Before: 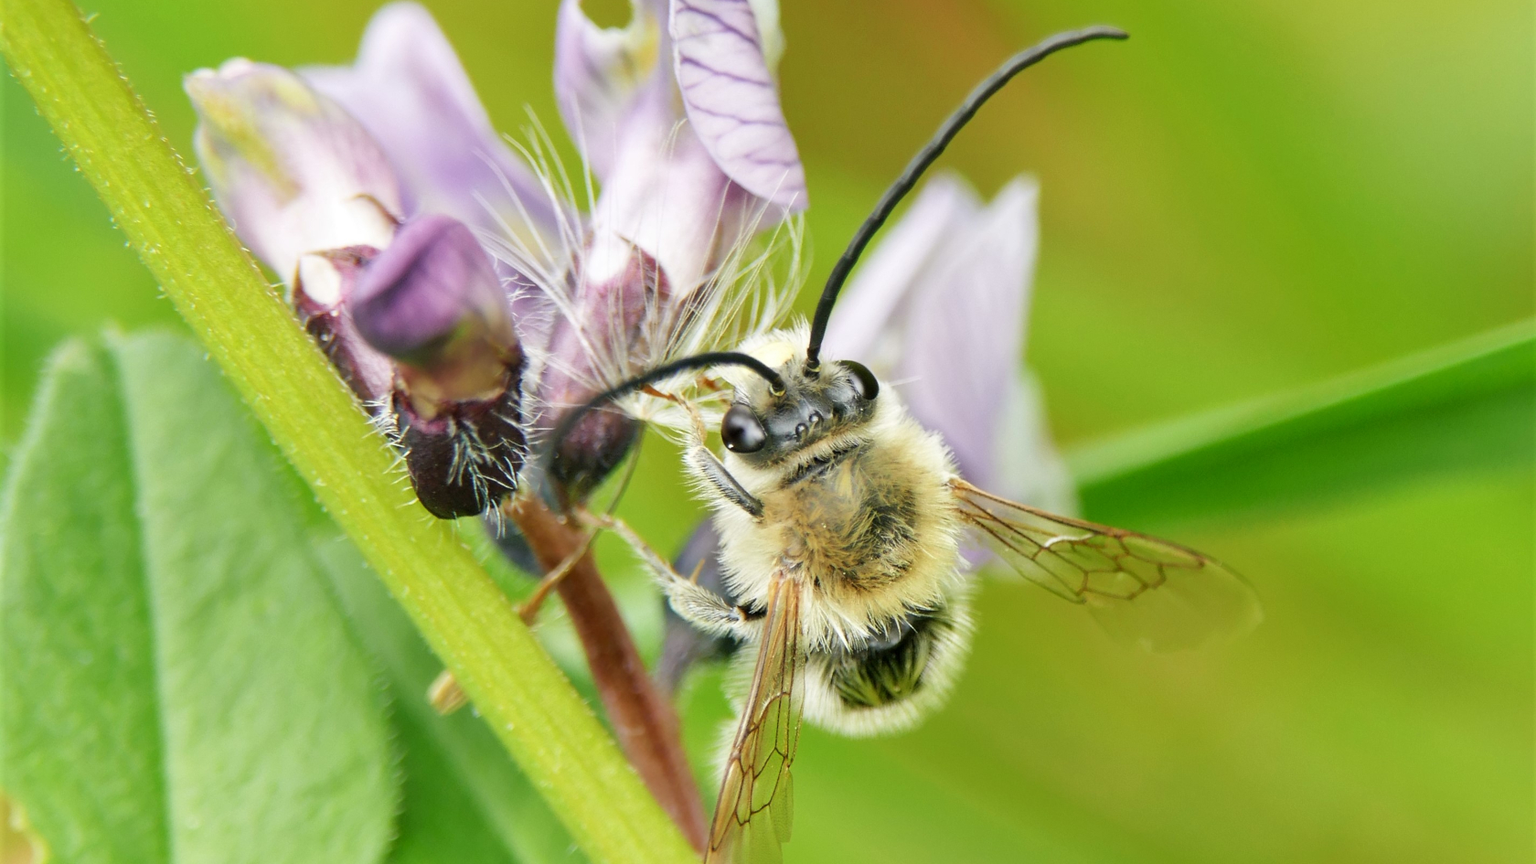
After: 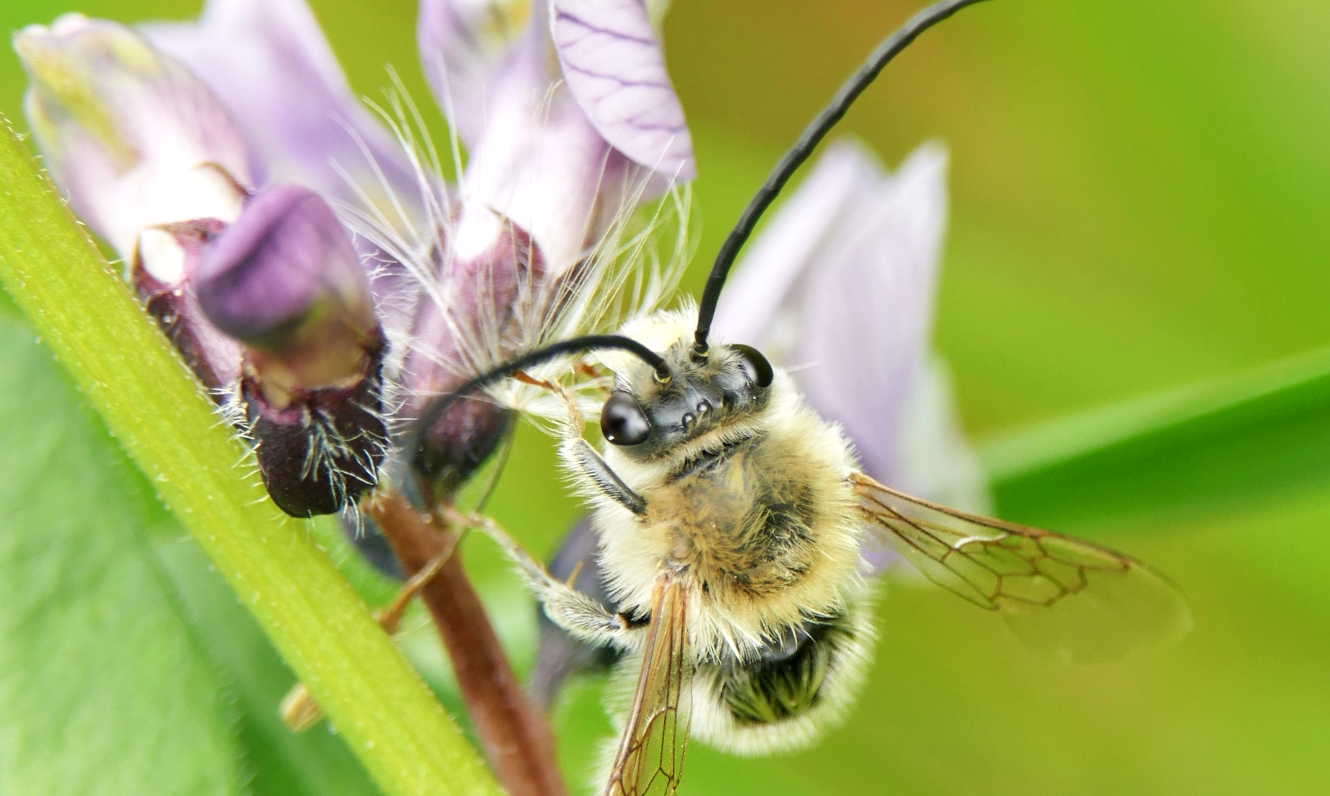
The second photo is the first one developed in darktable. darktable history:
exposure: exposure 0.127 EV, compensate highlight preservation false
crop: left 11.225%, top 5.381%, right 9.565%, bottom 10.314%
